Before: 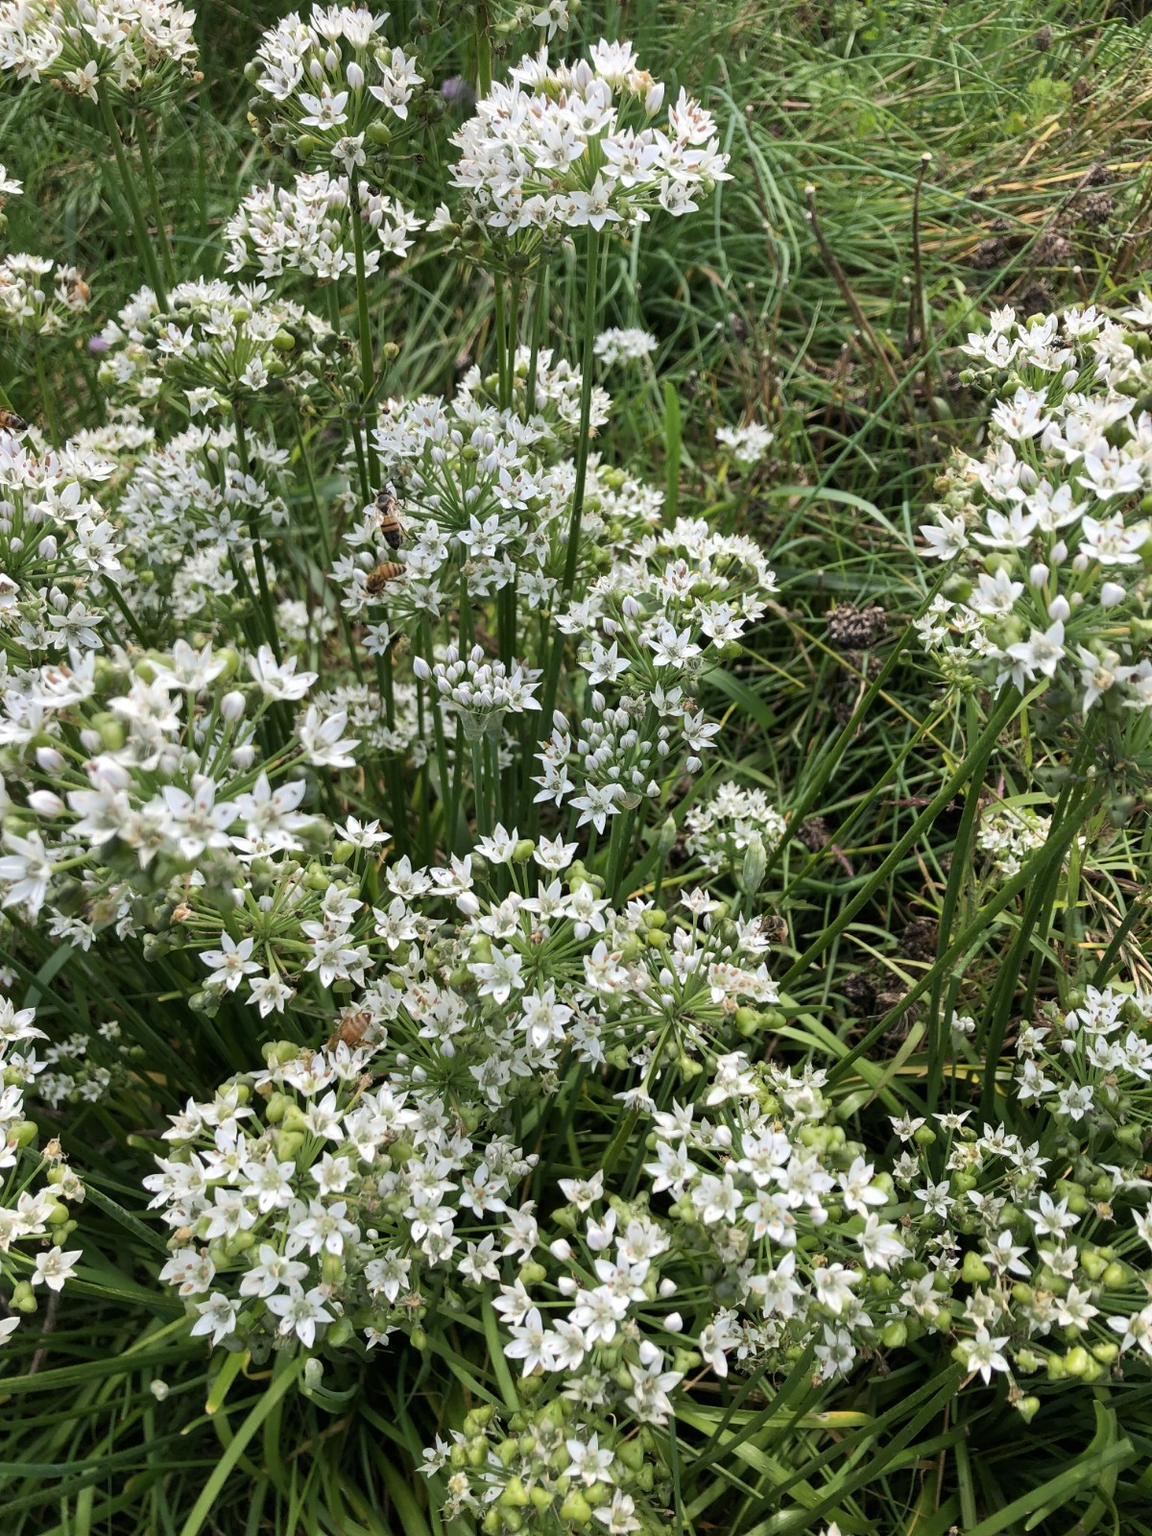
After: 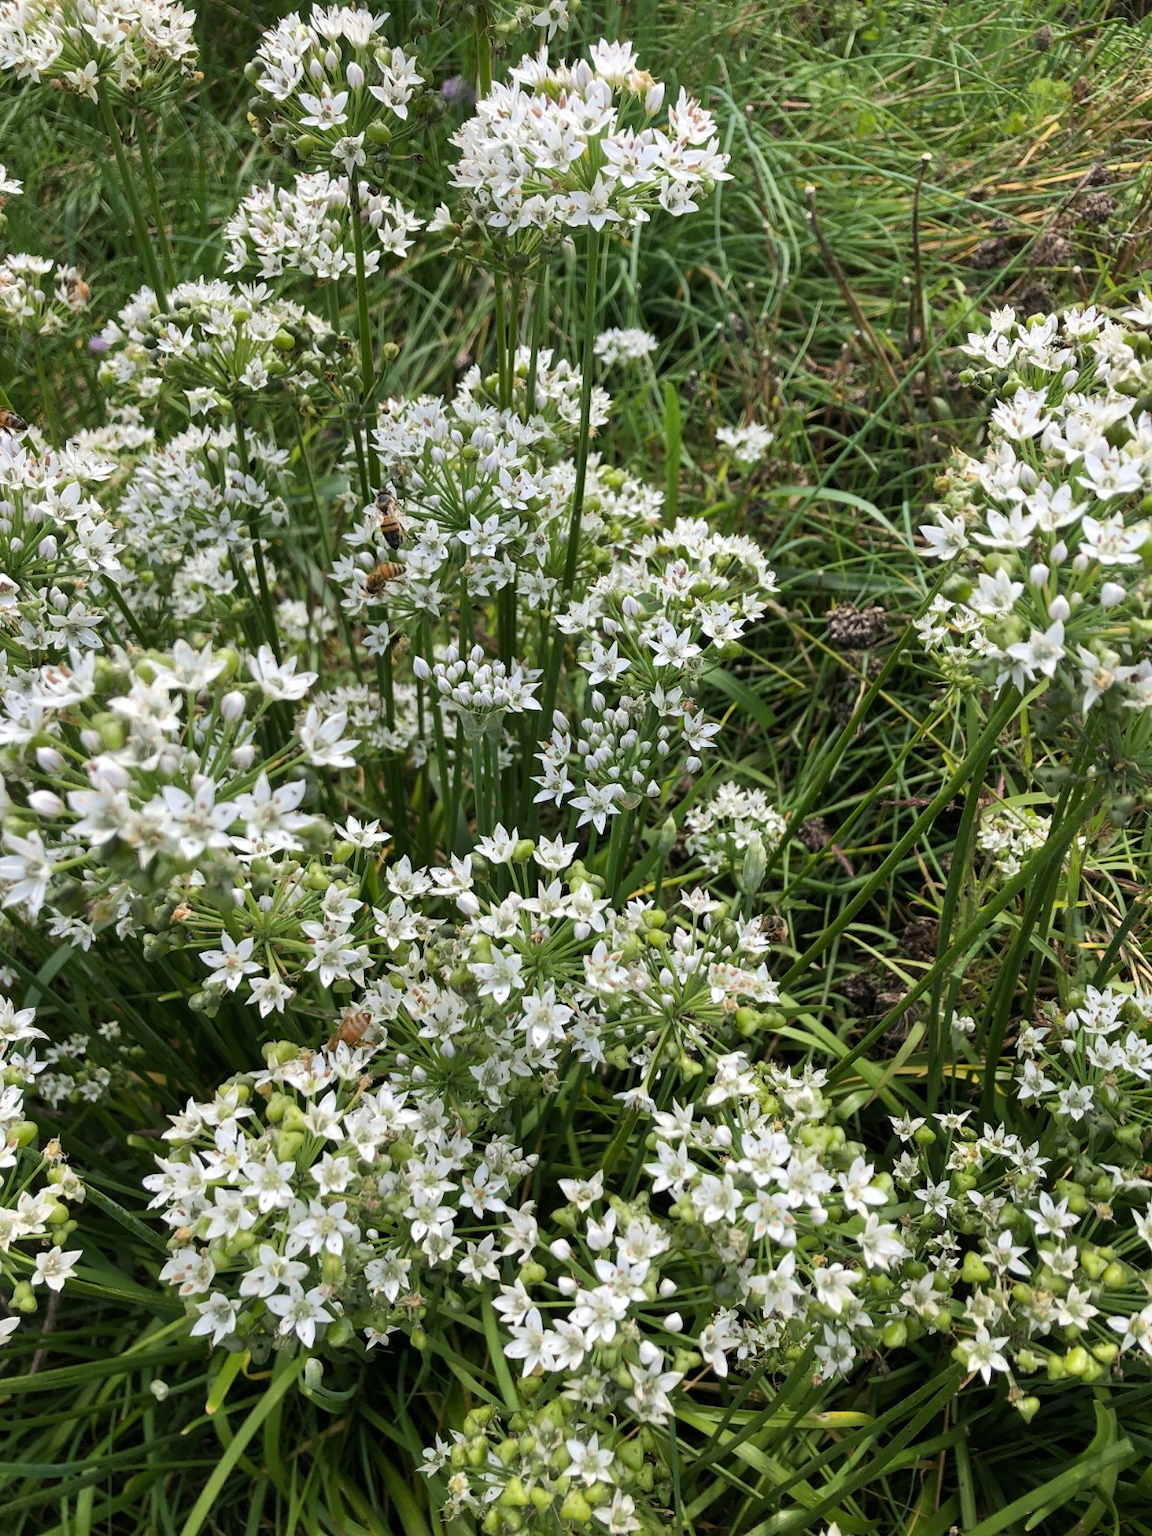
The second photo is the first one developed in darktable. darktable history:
color balance rgb: linear chroma grading › global chroma 8.835%, perceptual saturation grading › global saturation 0.507%
